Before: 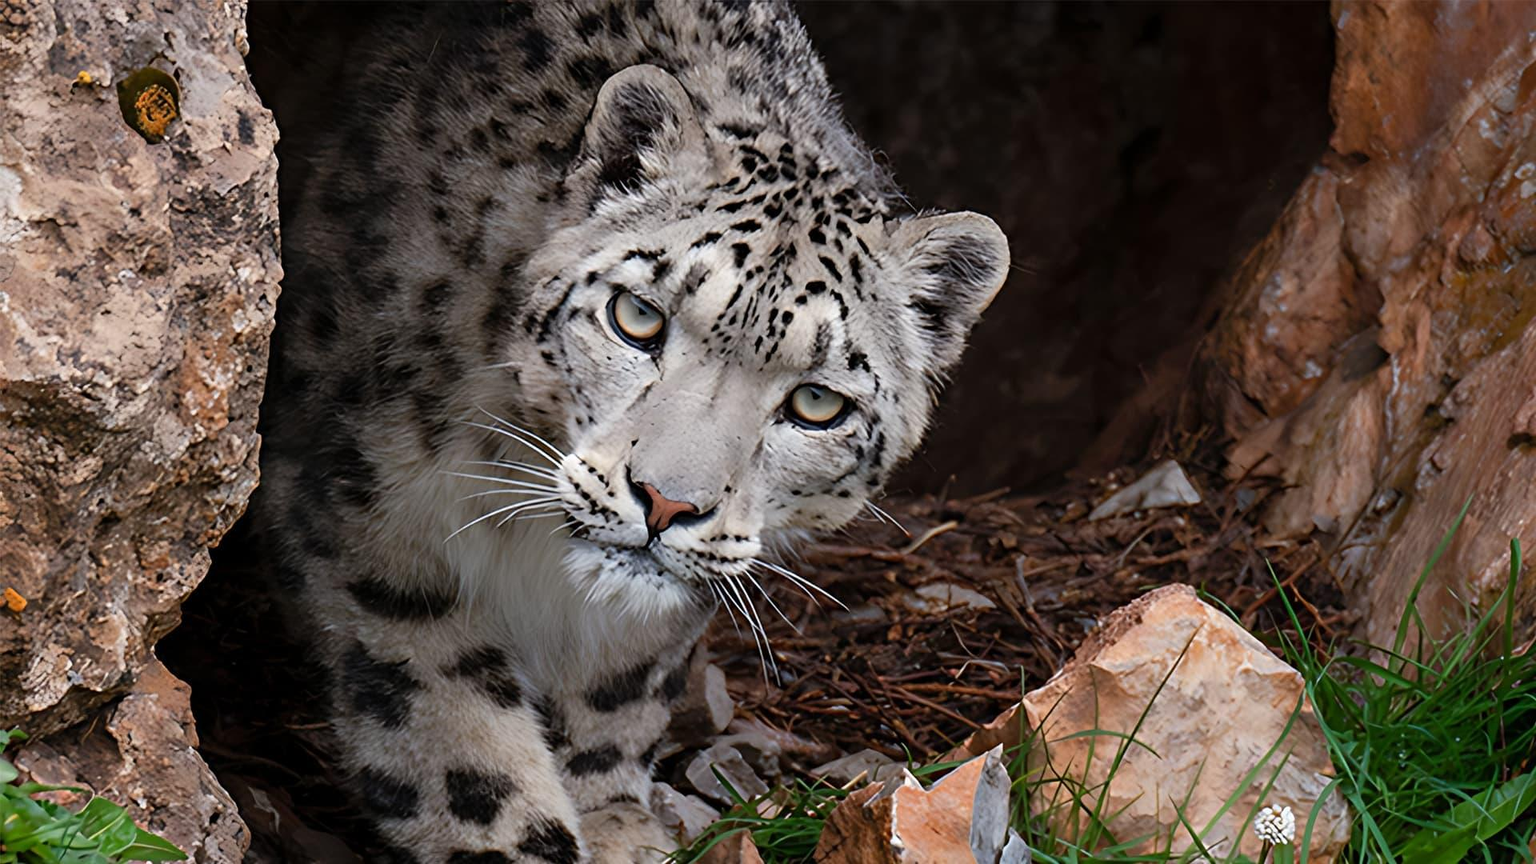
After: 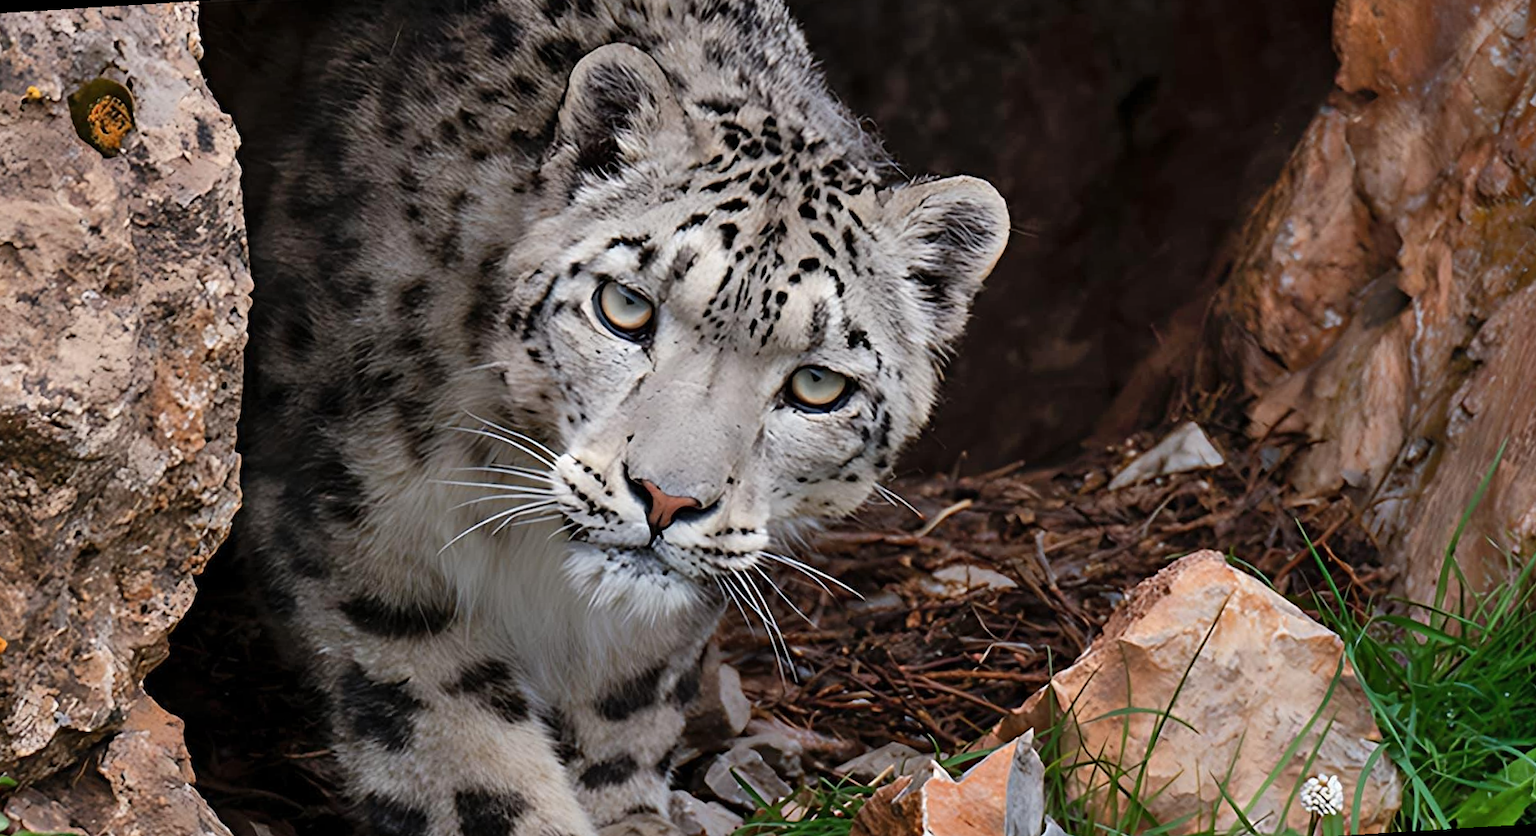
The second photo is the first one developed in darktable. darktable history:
rotate and perspective: rotation -3.52°, crop left 0.036, crop right 0.964, crop top 0.081, crop bottom 0.919
shadows and highlights: radius 108.52, shadows 44.07, highlights -67.8, low approximation 0.01, soften with gaussian
